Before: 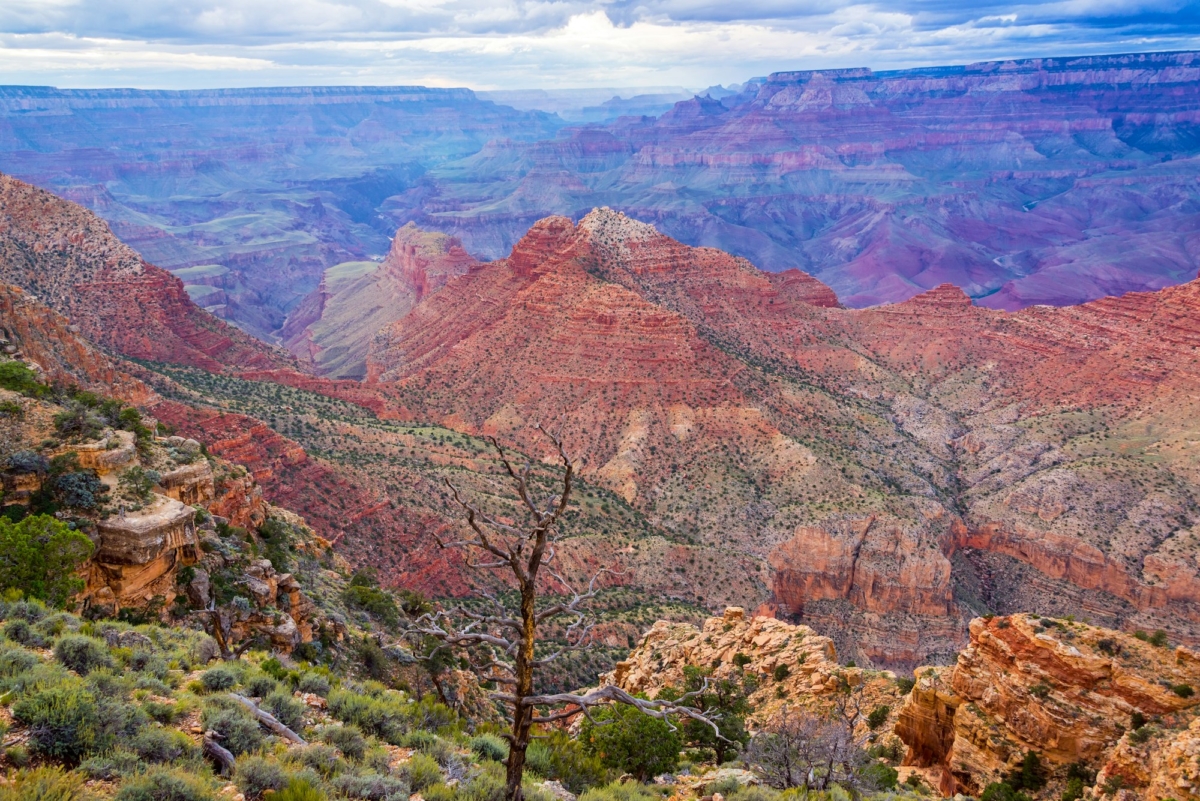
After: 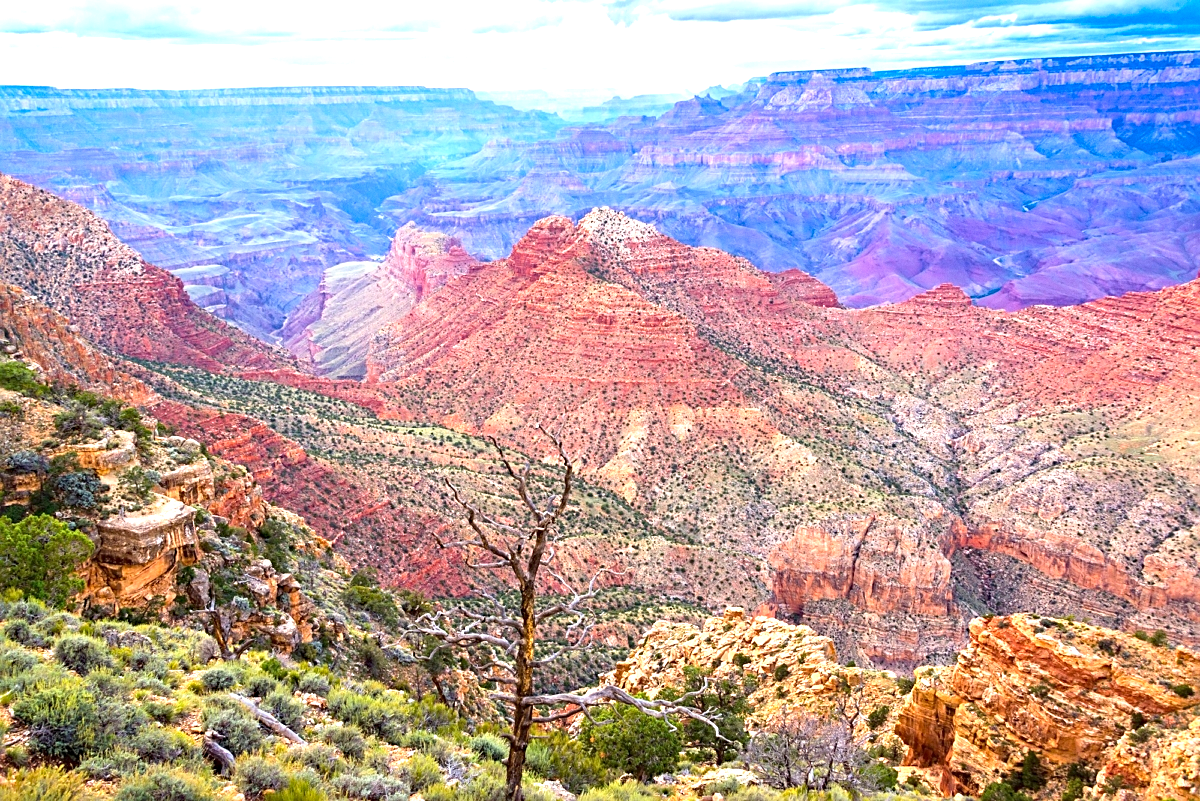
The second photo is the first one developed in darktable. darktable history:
grain: coarseness 0.09 ISO, strength 10%
exposure: black level correction 0, exposure 1.2 EV, compensate exposure bias true, compensate highlight preservation false
haze removal: compatibility mode true, adaptive false
sharpen: on, module defaults
